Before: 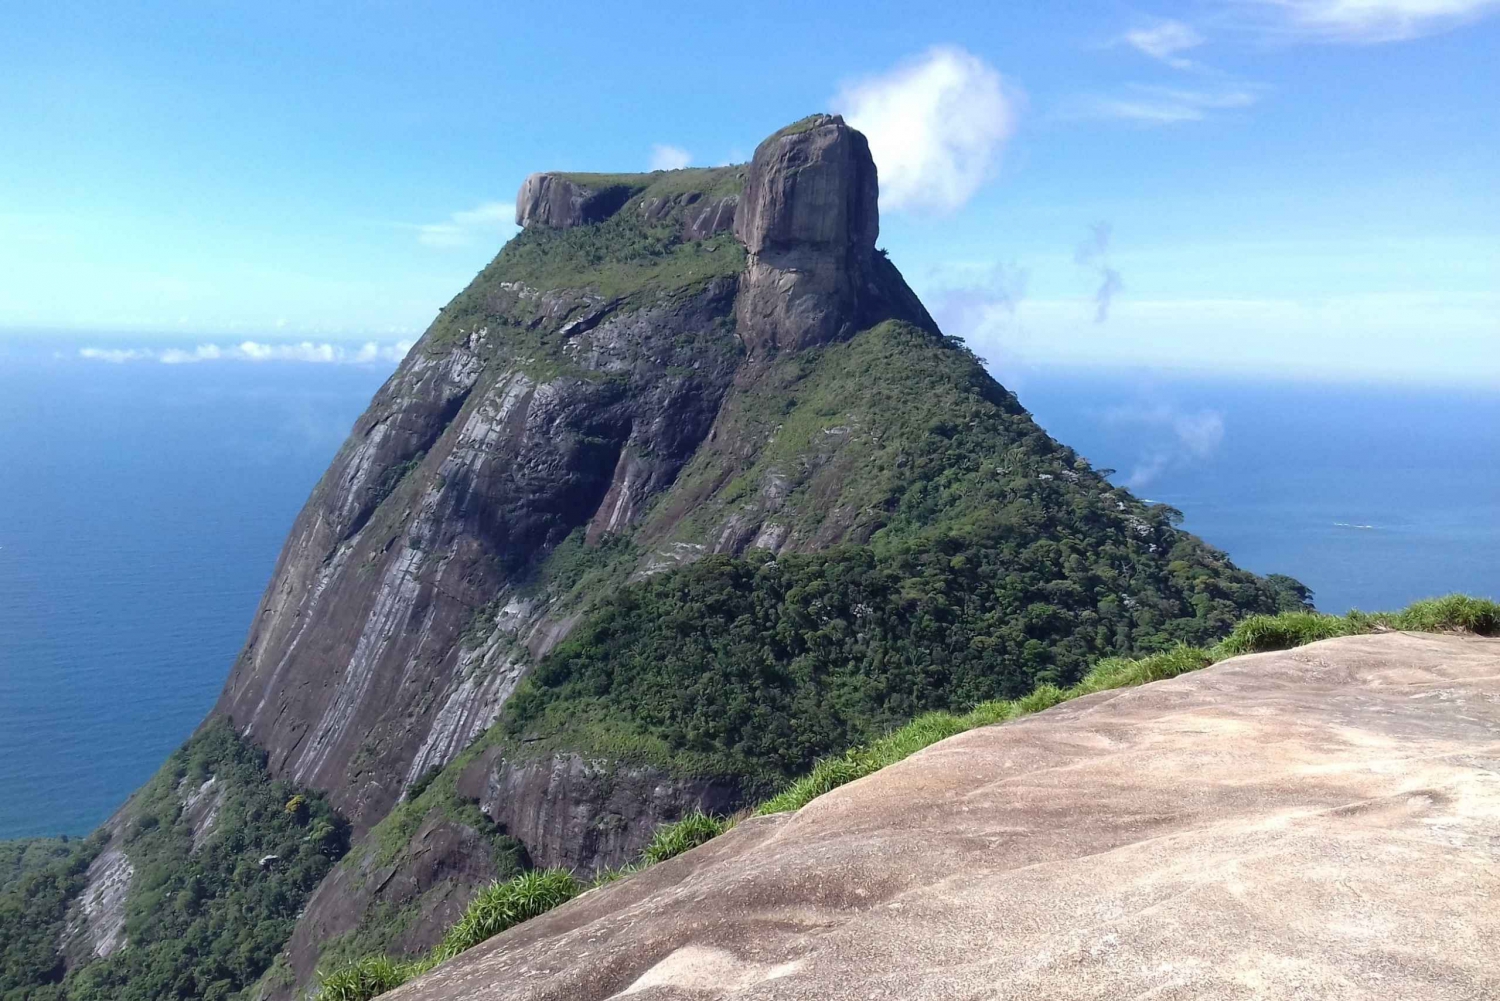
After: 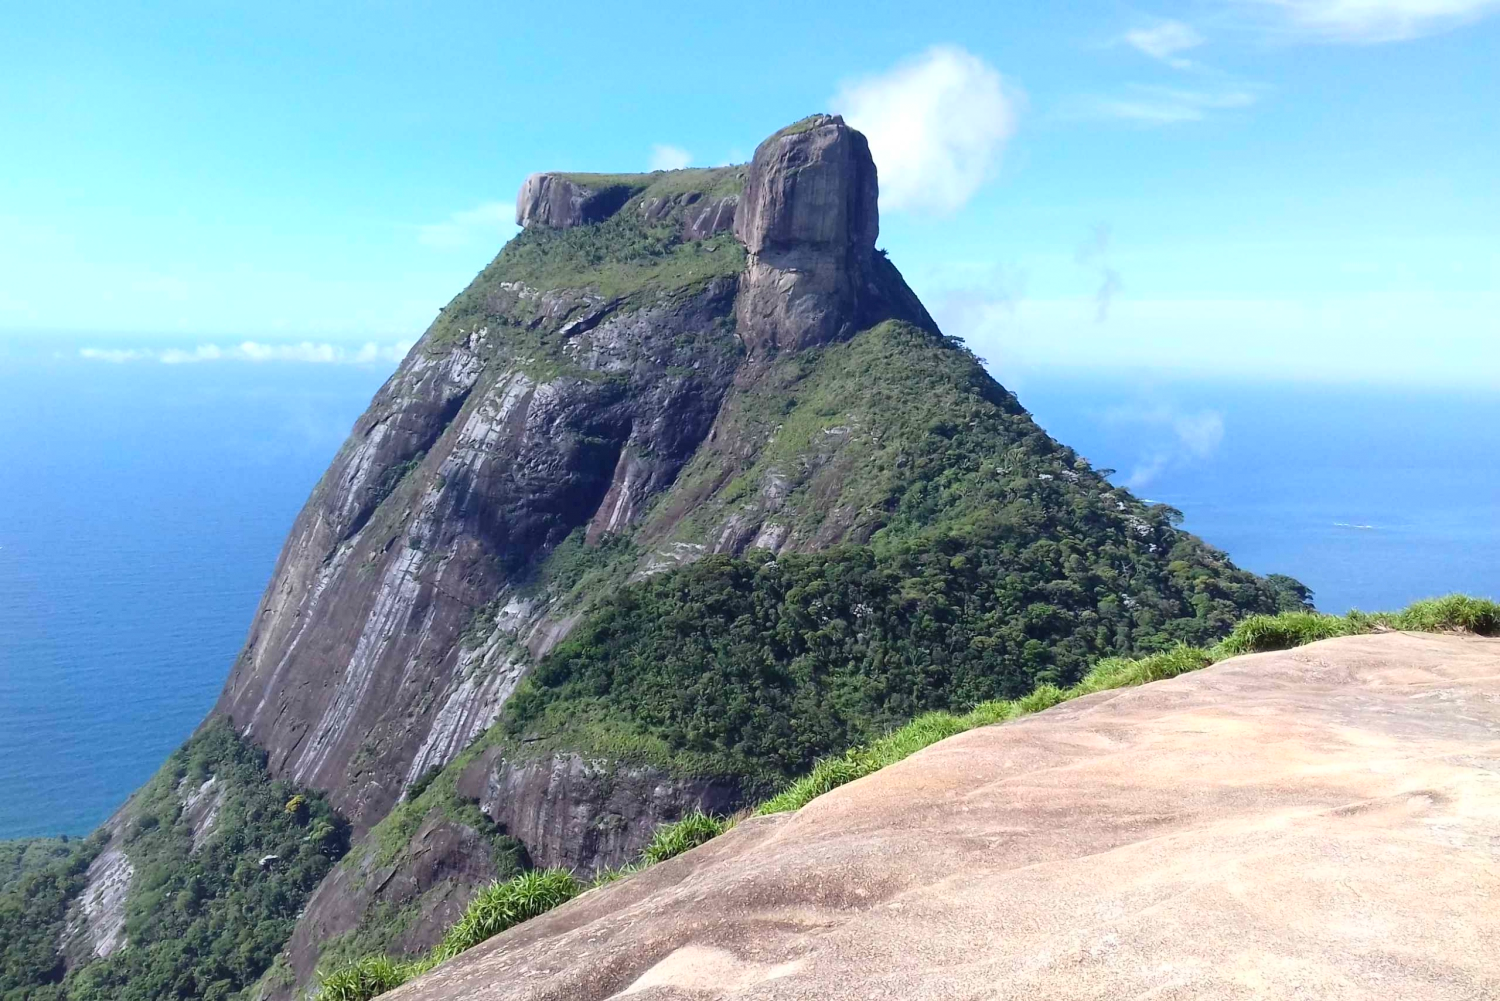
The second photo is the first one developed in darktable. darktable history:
contrast brightness saturation: contrast 0.2, brightness 0.166, saturation 0.216
